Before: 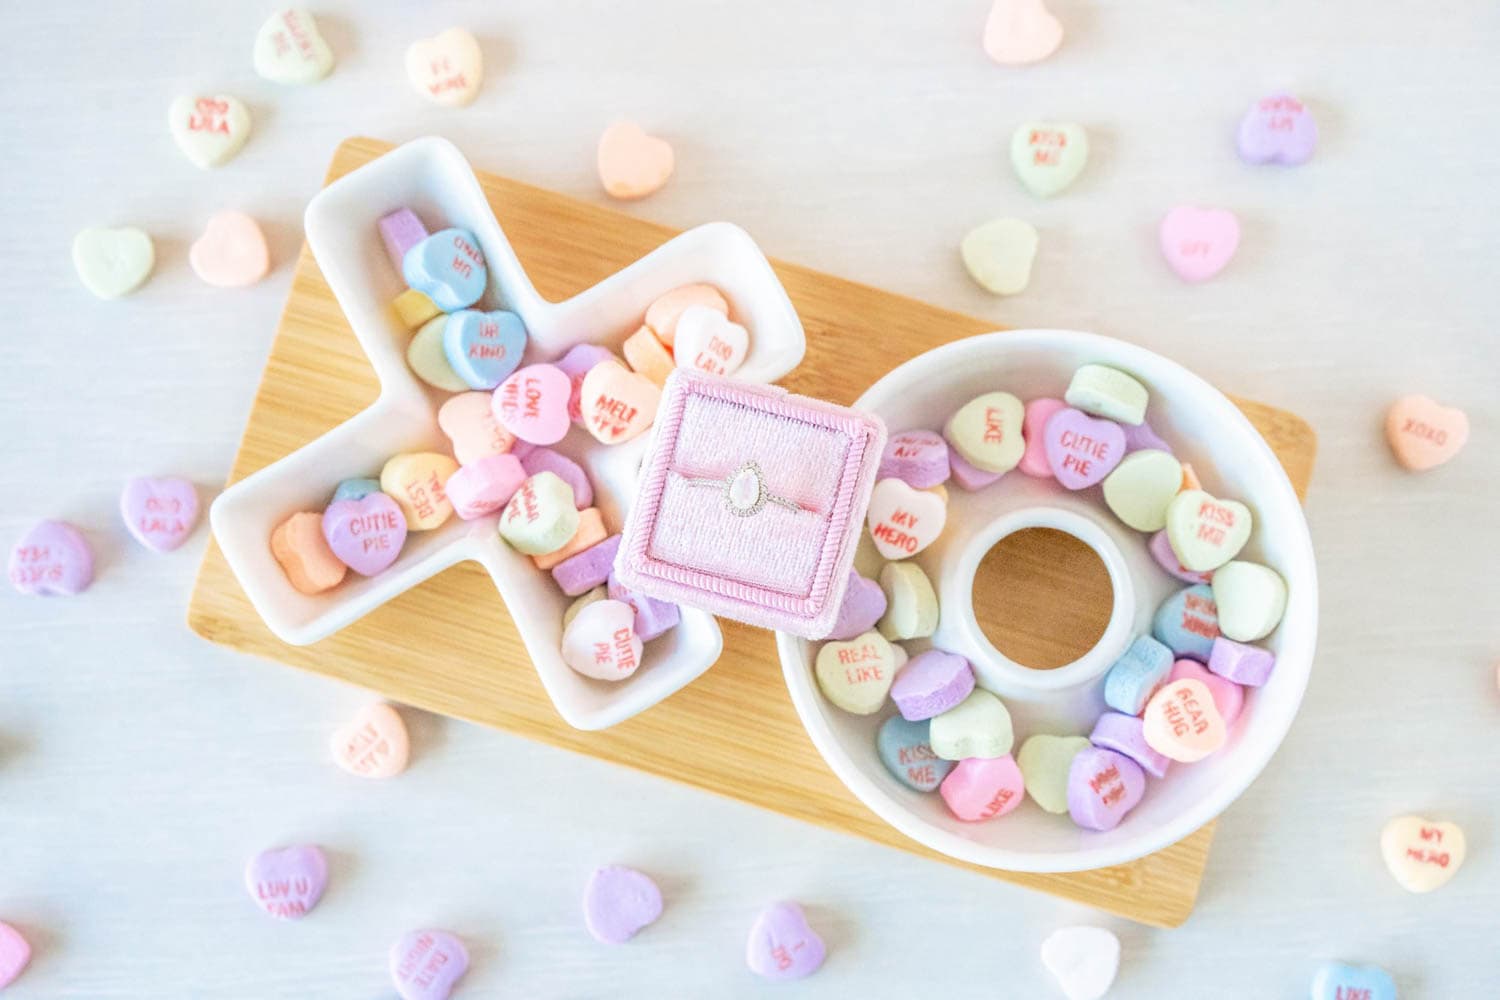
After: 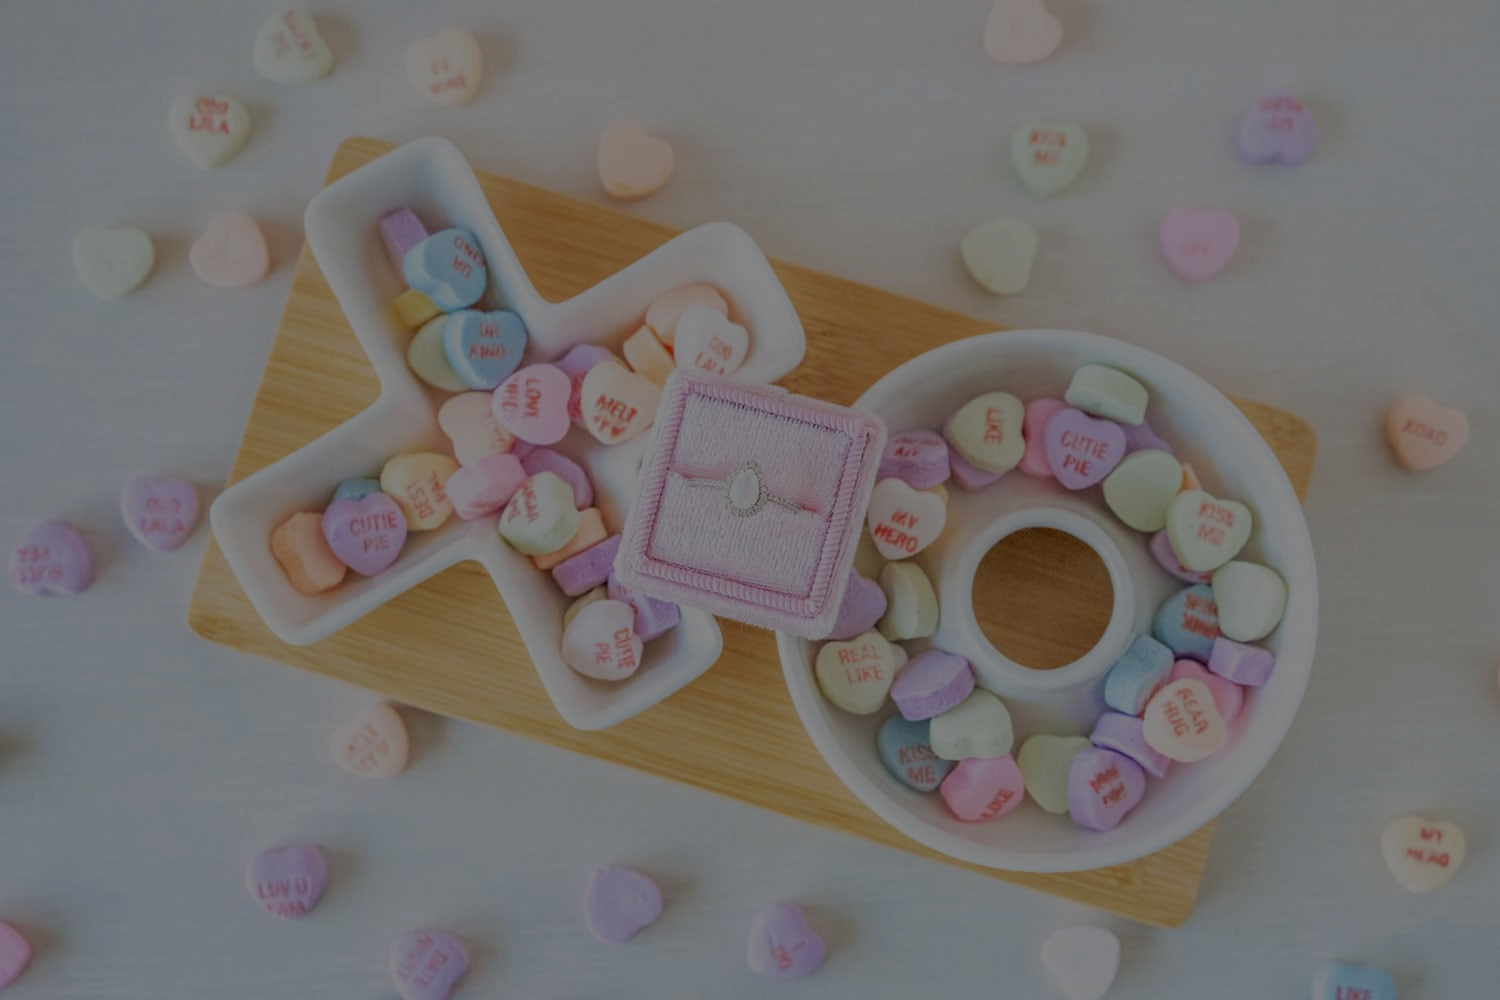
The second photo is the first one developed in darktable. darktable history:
exposure: exposure -2.097 EV, compensate highlight preservation false
